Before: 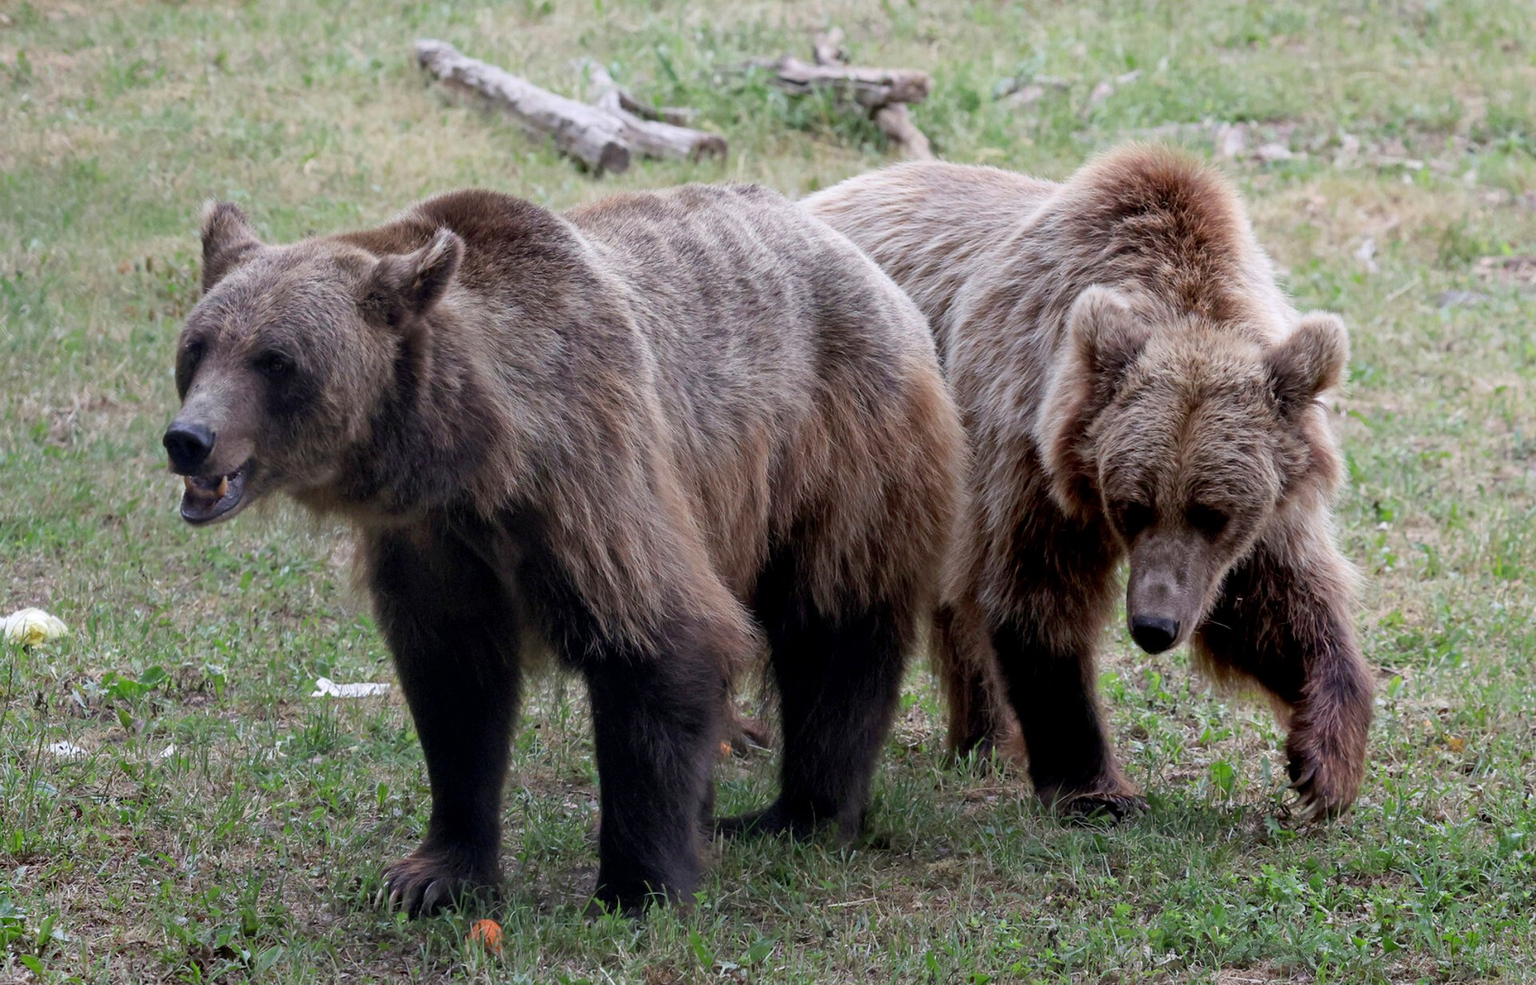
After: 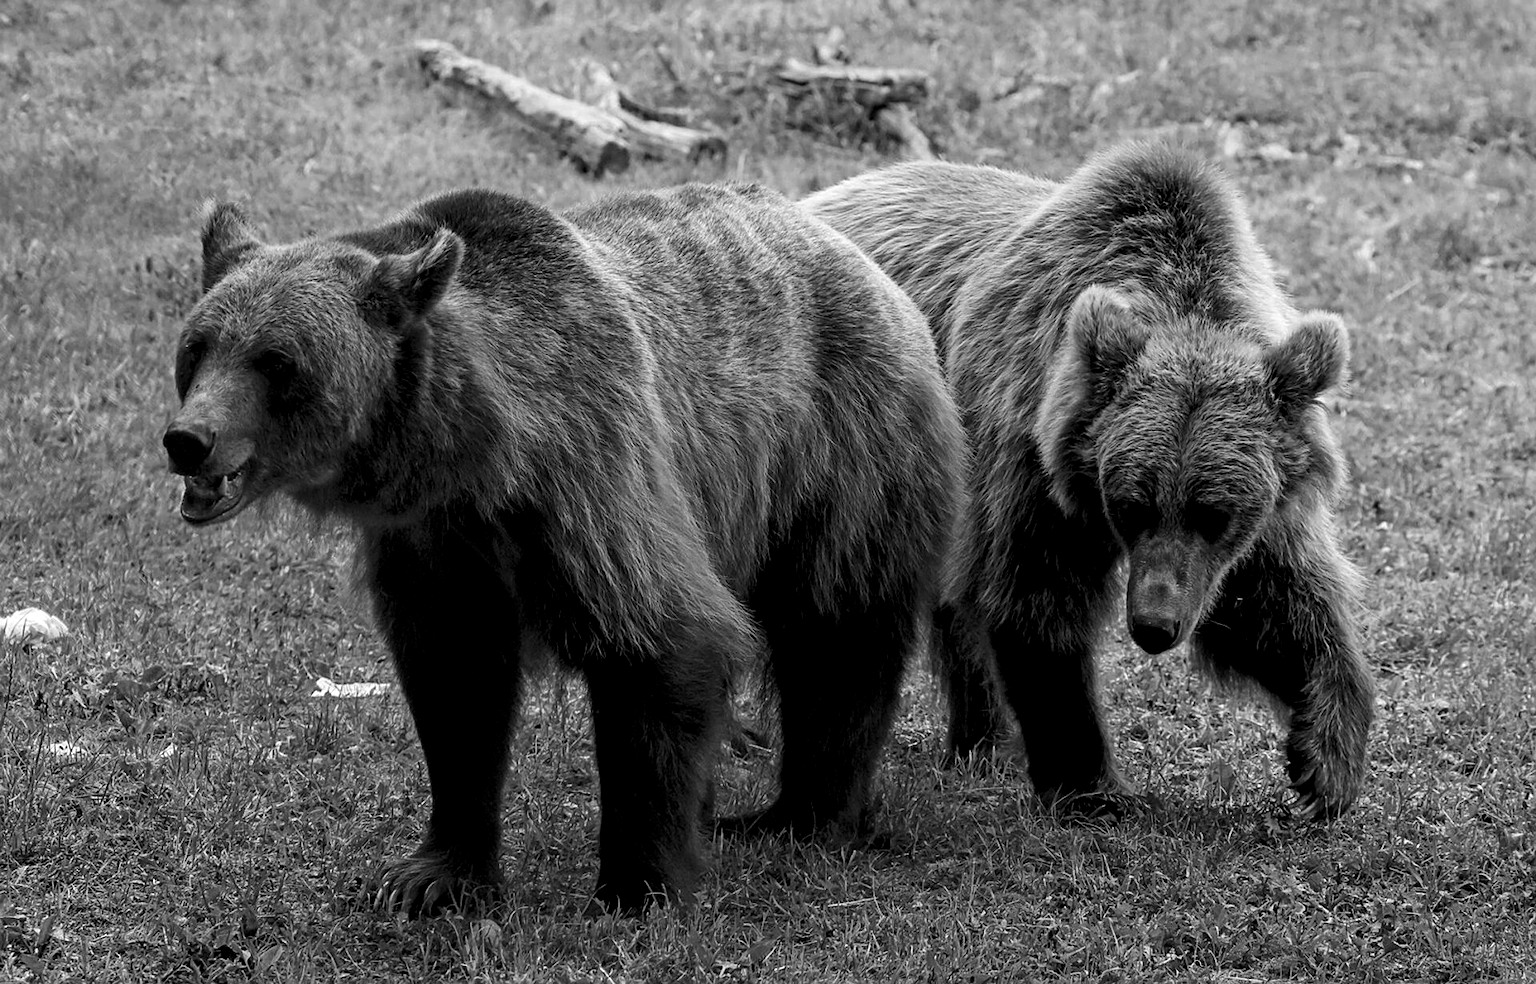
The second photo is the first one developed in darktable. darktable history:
sharpen: on, module defaults
contrast brightness saturation: contrast 0.065, brightness -0.131, saturation 0.063
color calibration: output gray [0.267, 0.423, 0.261, 0], gray › normalize channels true, illuminant same as pipeline (D50), adaptation none (bypass), x 0.332, y 0.334, temperature 5004.77 K, gamut compression 0.022
local contrast: on, module defaults
